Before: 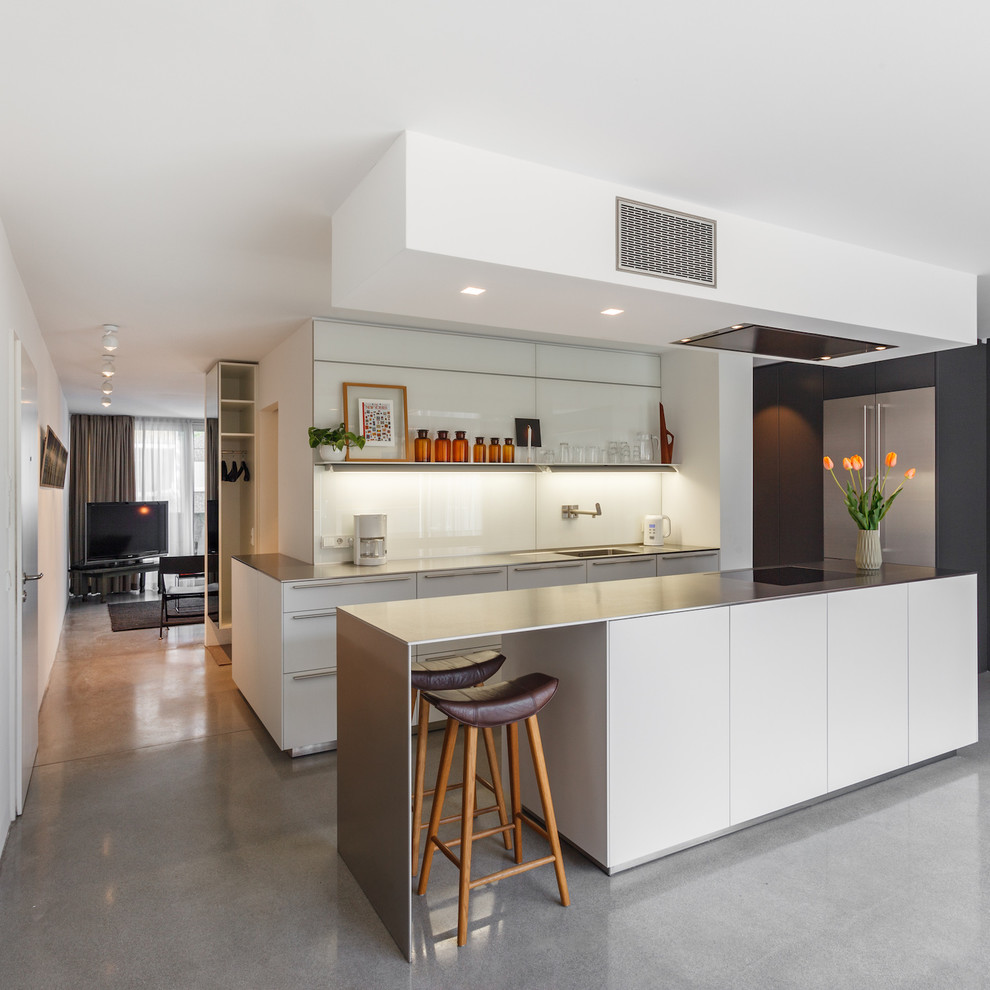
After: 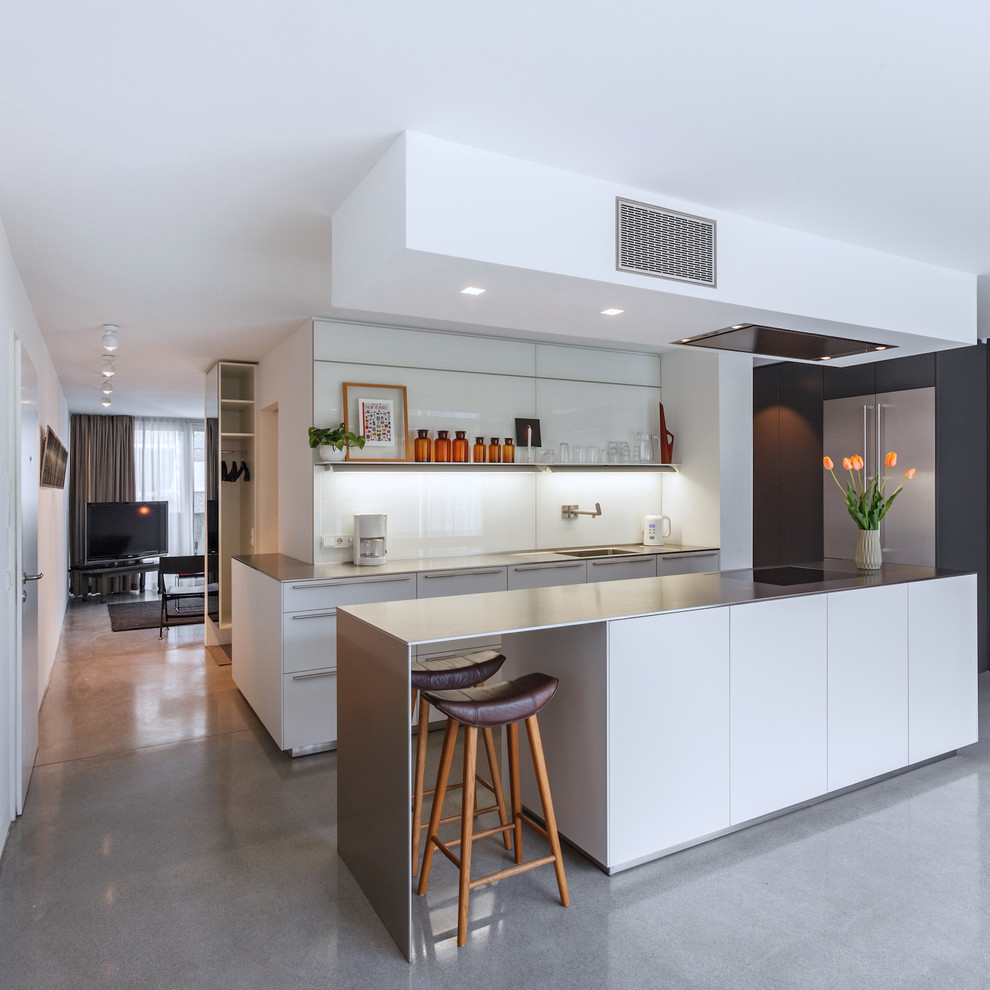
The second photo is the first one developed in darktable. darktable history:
color correction: highlights a* -0.642, highlights b* -9.25
